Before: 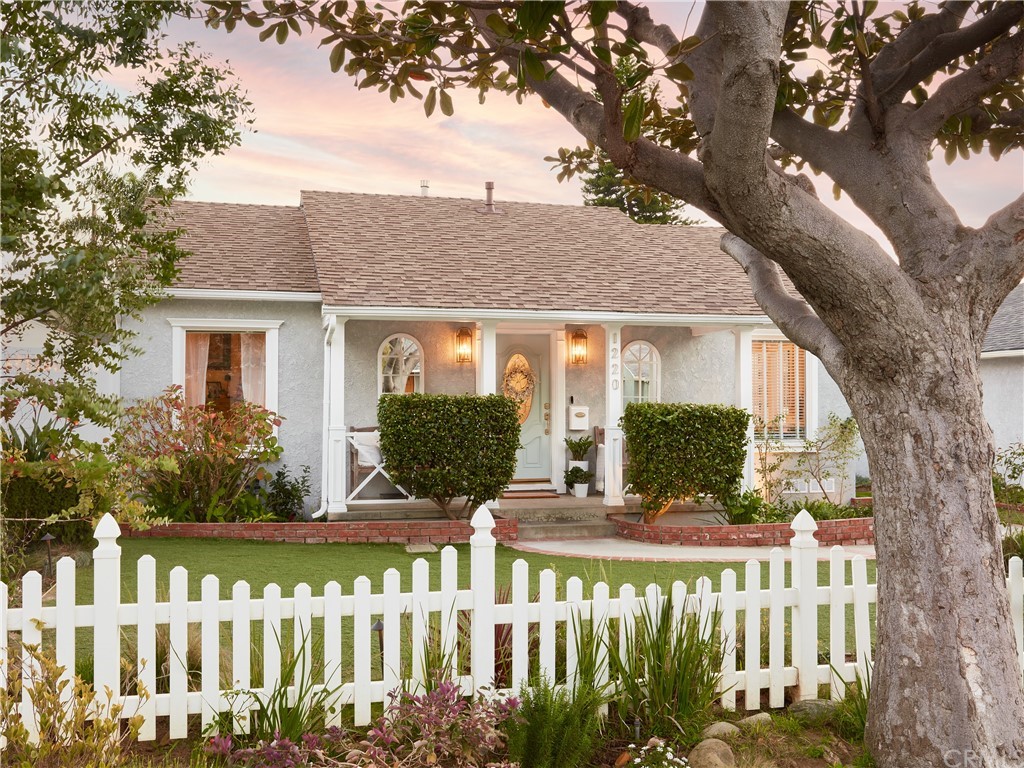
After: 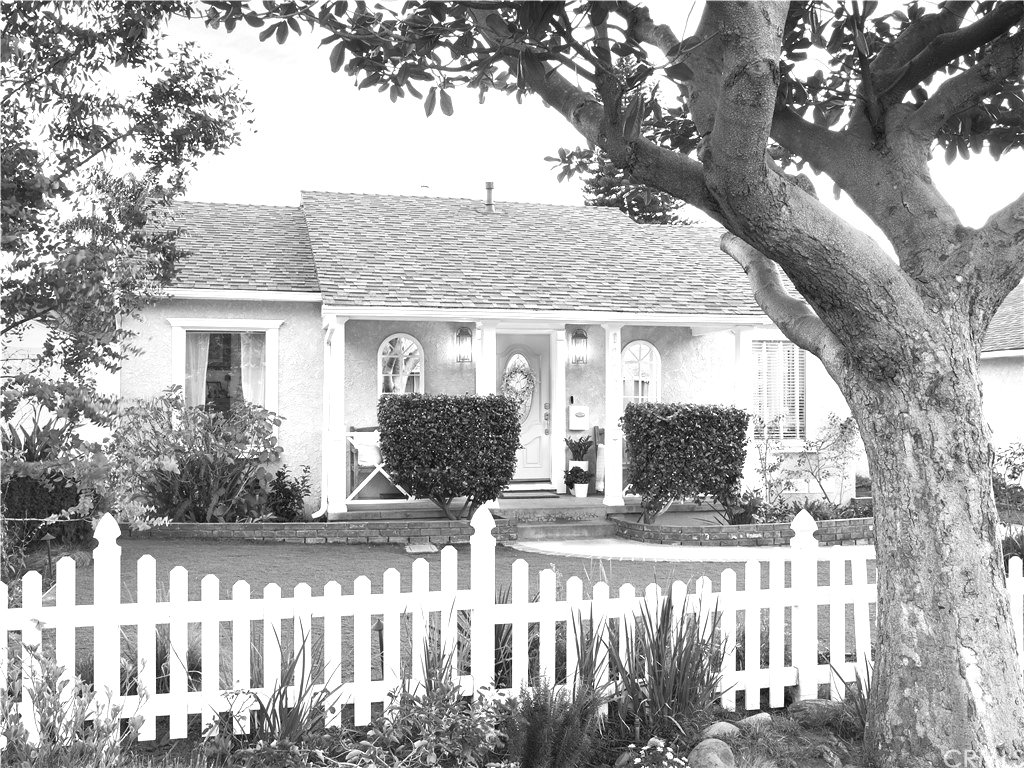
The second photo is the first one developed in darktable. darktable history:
color balance rgb: shadows lift › luminance 0.49%, shadows lift › chroma 6.83%, shadows lift › hue 300.29°, power › hue 208.98°, highlights gain › luminance 20.24%, highlights gain › chroma 13.17%, highlights gain › hue 173.85°, perceptual saturation grading › global saturation 18.05%
exposure: black level correction -0.002, exposure 0.54 EV, compensate highlight preservation false
monochrome: on, module defaults
